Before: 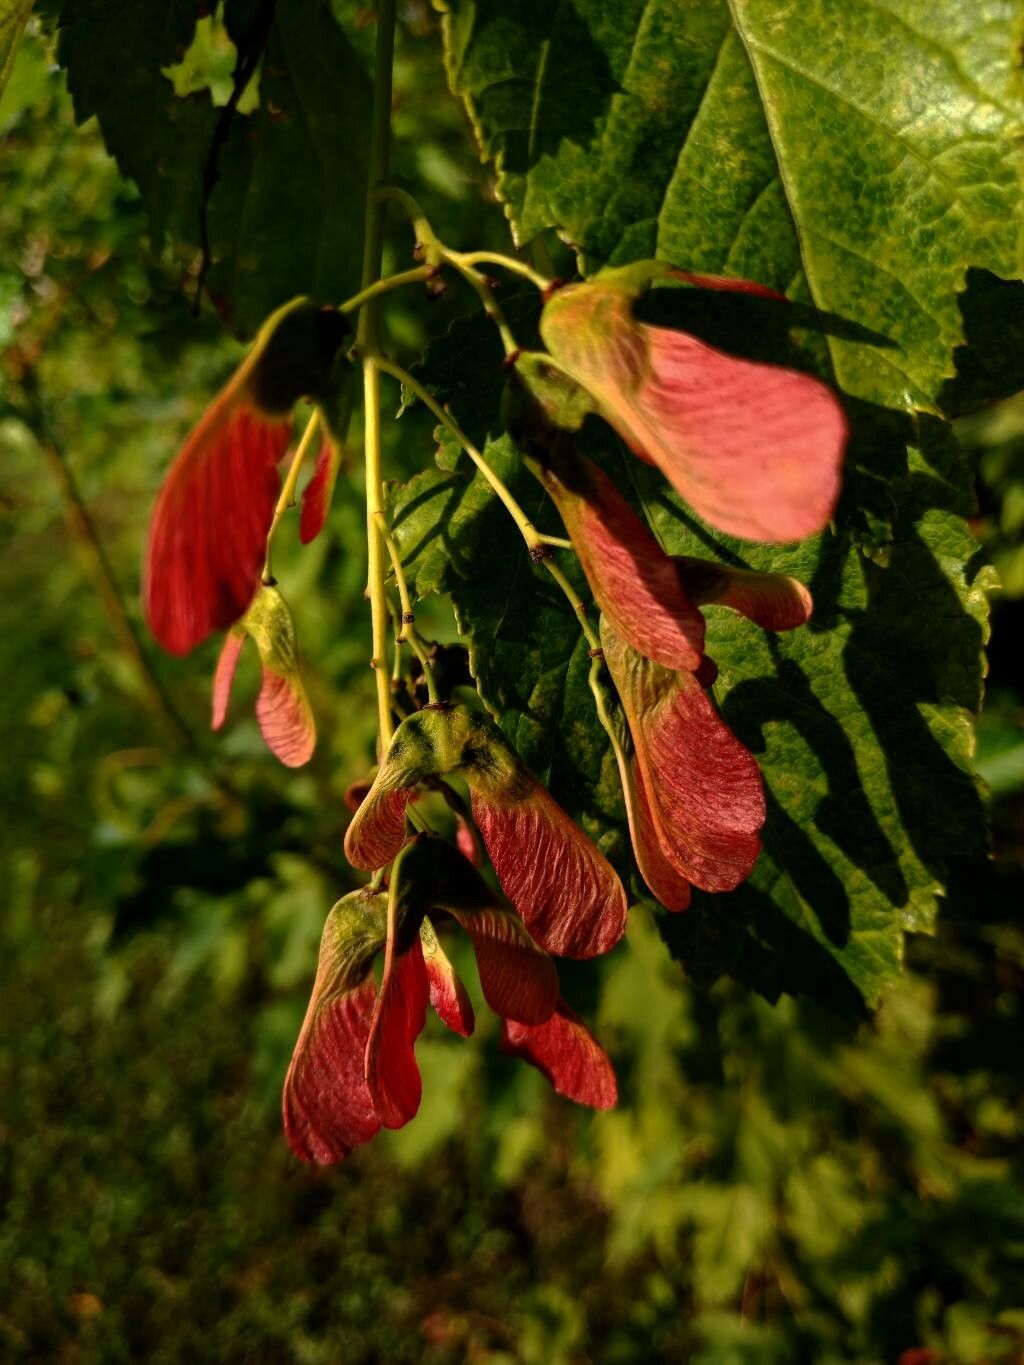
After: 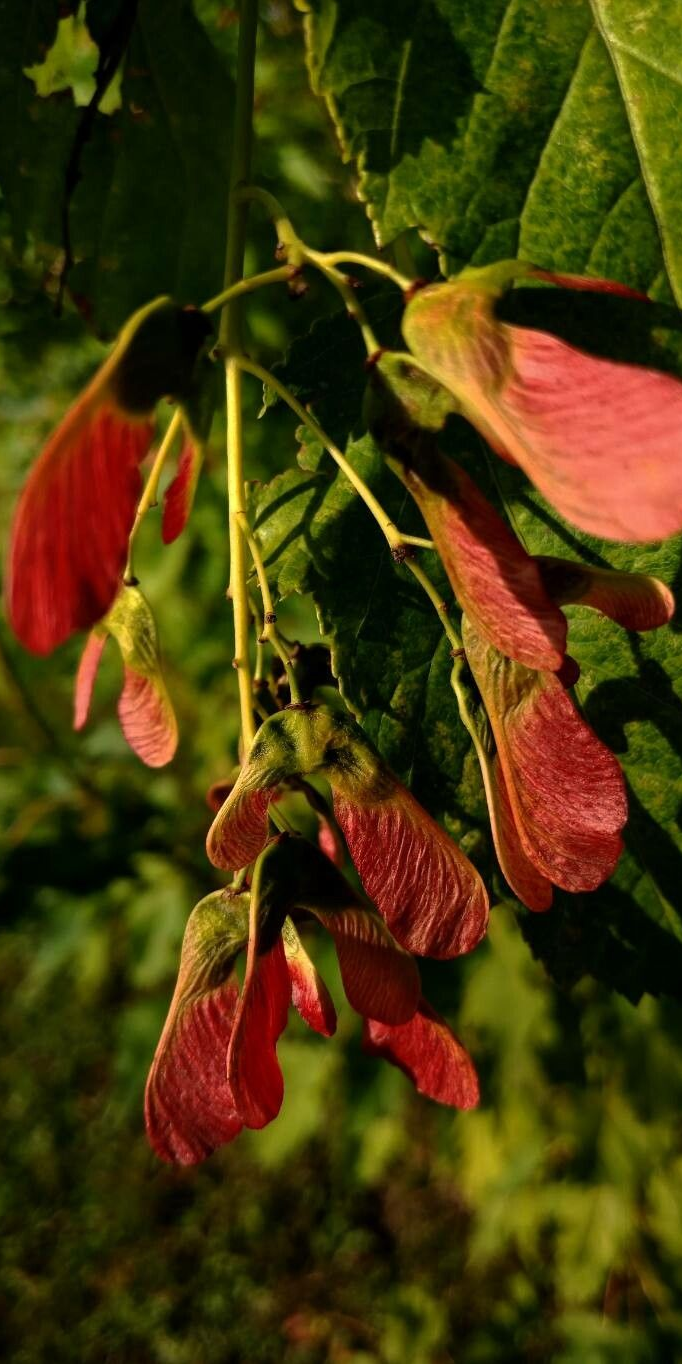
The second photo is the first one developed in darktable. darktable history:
crop and rotate: left 13.537%, right 19.796%
white balance: emerald 1
